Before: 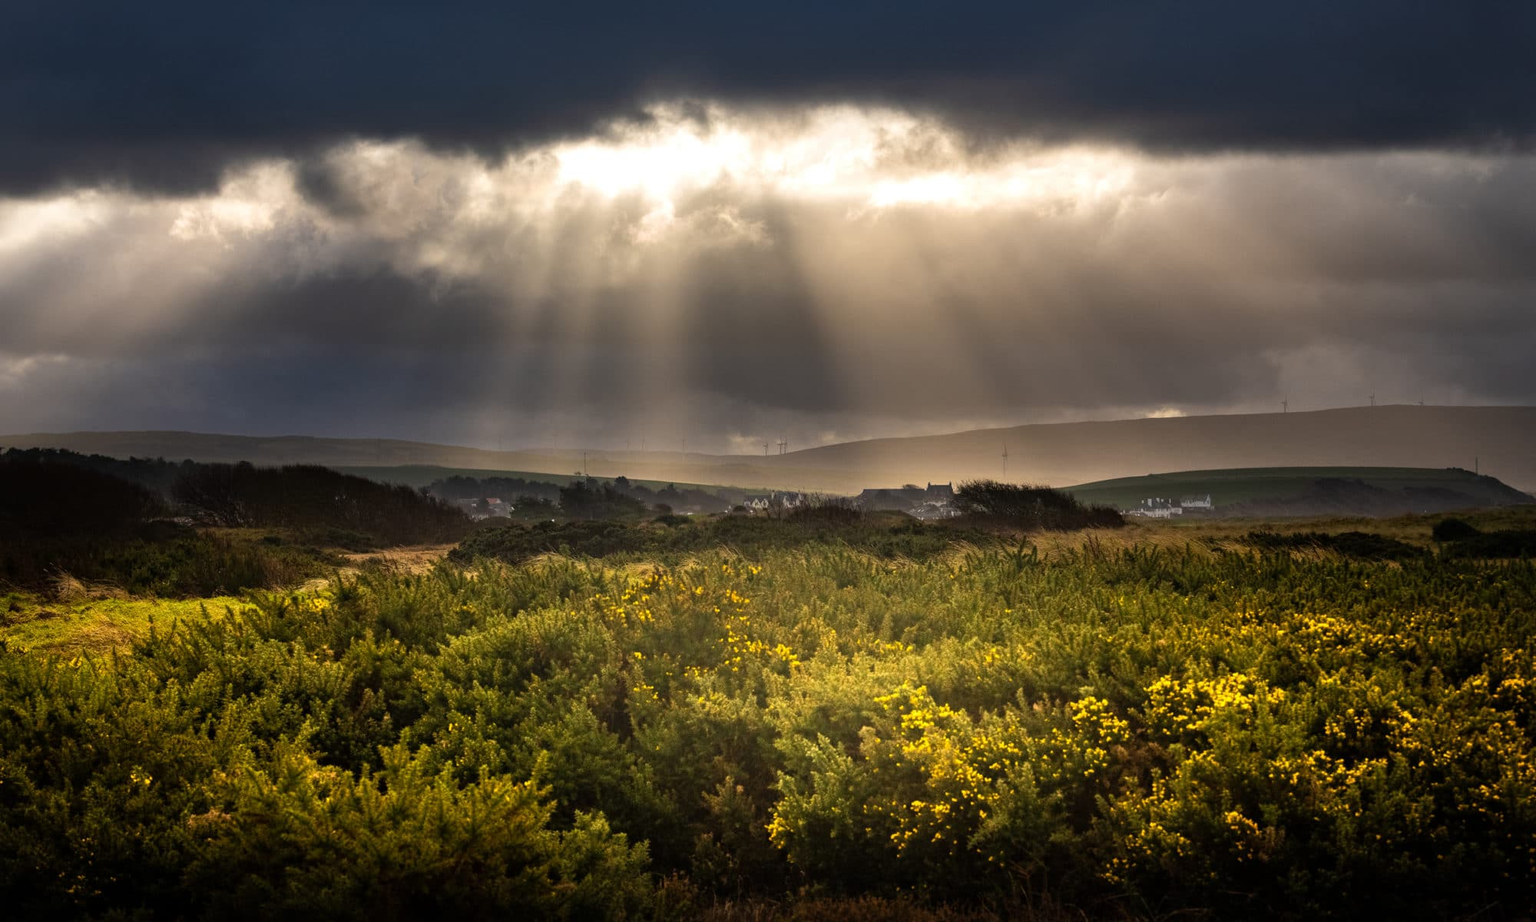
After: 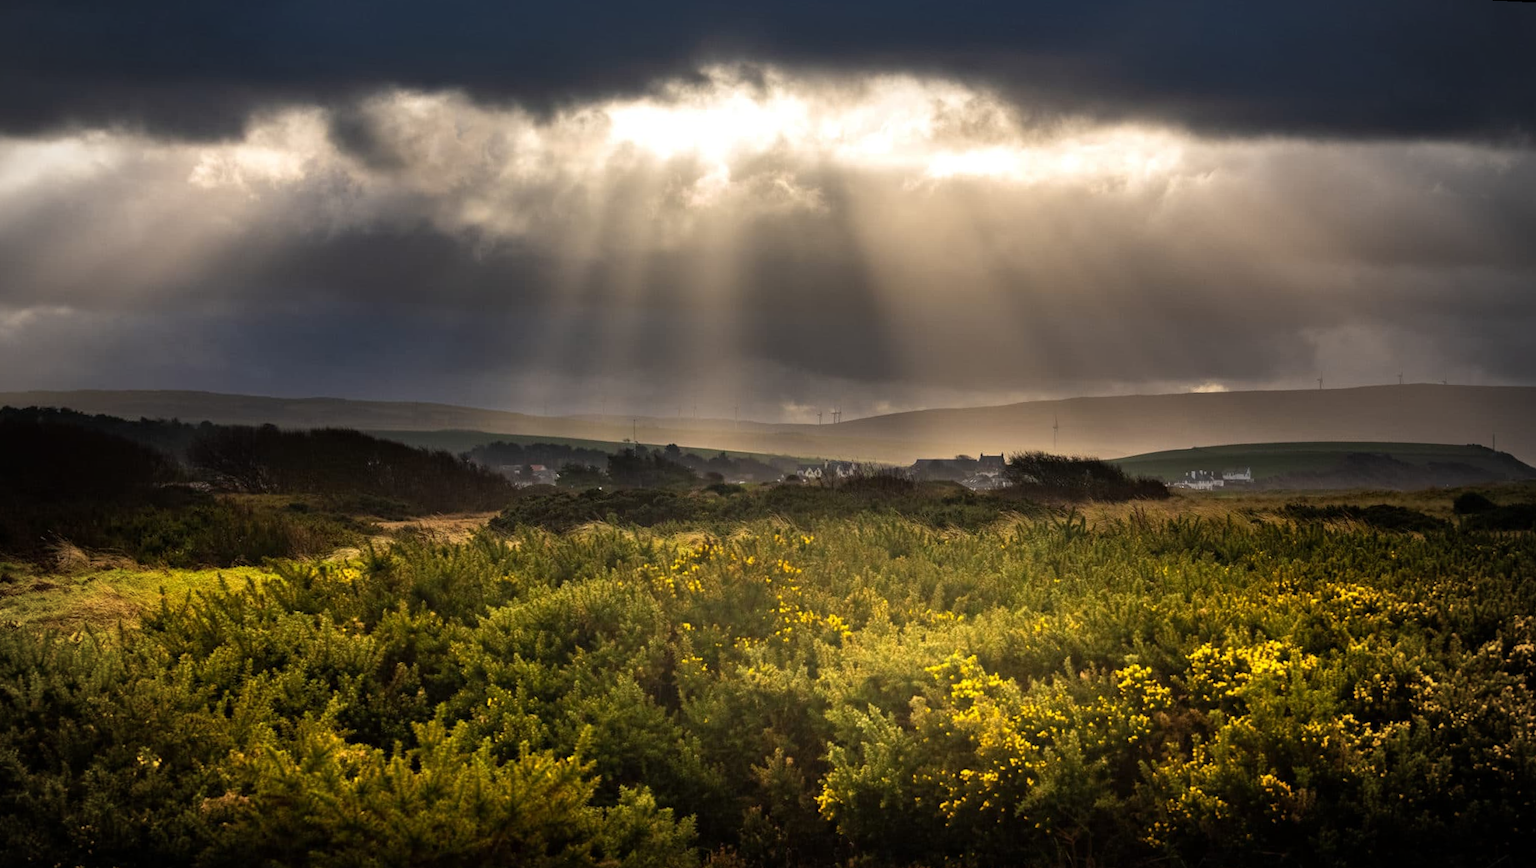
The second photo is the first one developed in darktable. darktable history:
rotate and perspective: rotation 0.679°, lens shift (horizontal) 0.136, crop left 0.009, crop right 0.991, crop top 0.078, crop bottom 0.95
vignetting: fall-off radius 63.6%
